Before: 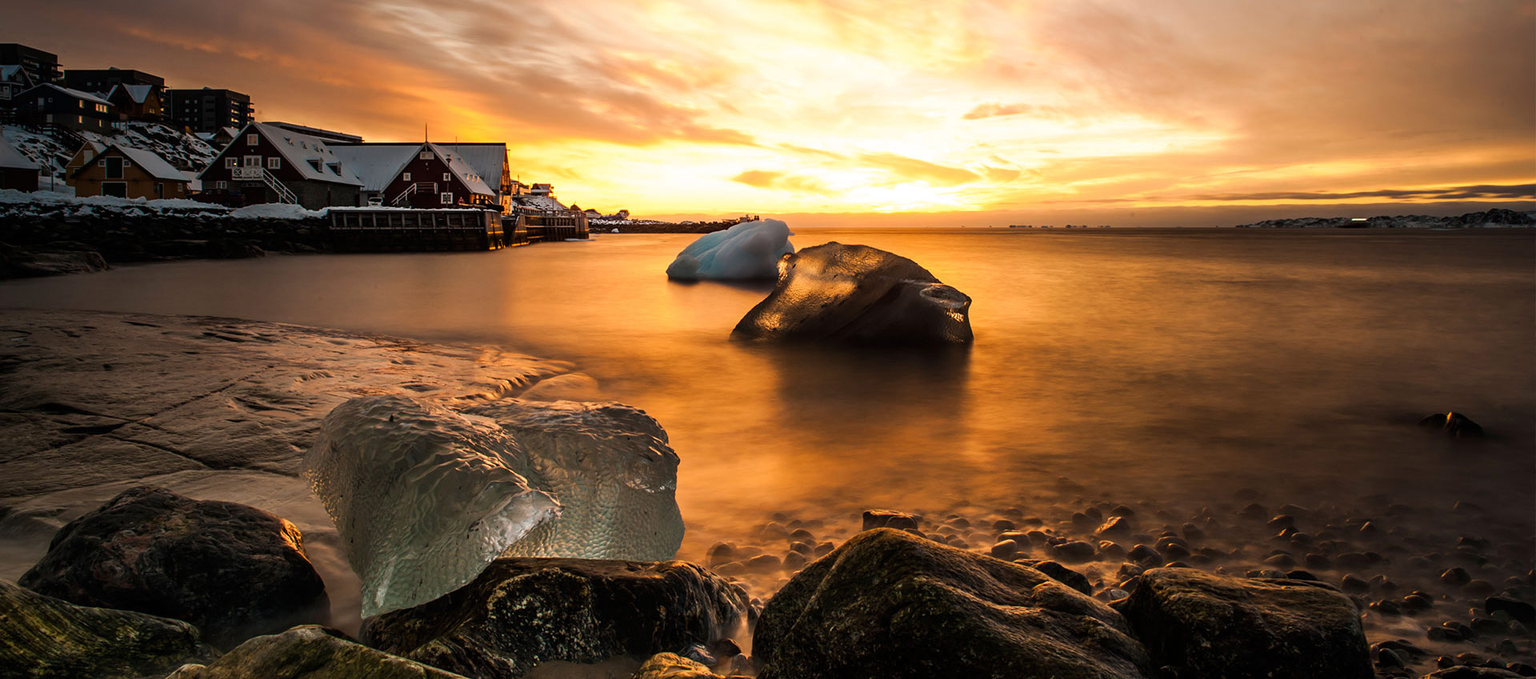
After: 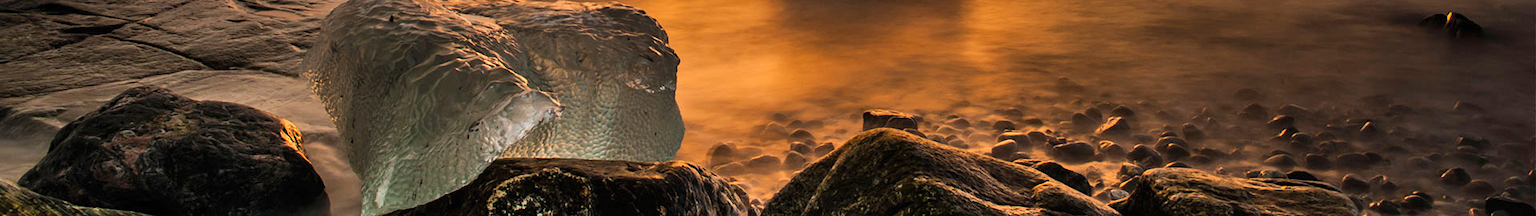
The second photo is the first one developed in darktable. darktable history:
shadows and highlights: low approximation 0.01, soften with gaussian
levels: white 99.96%
crop and rotate: top 58.896%, bottom 9.098%
